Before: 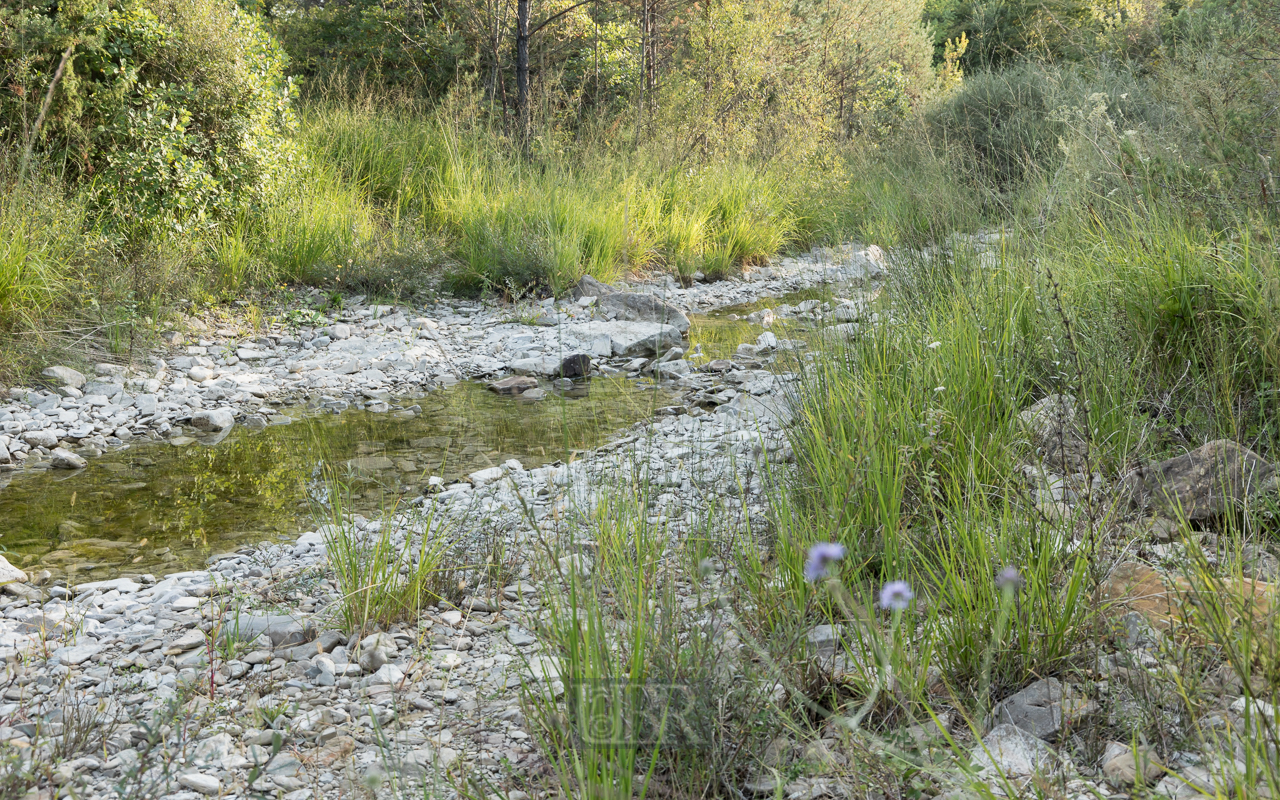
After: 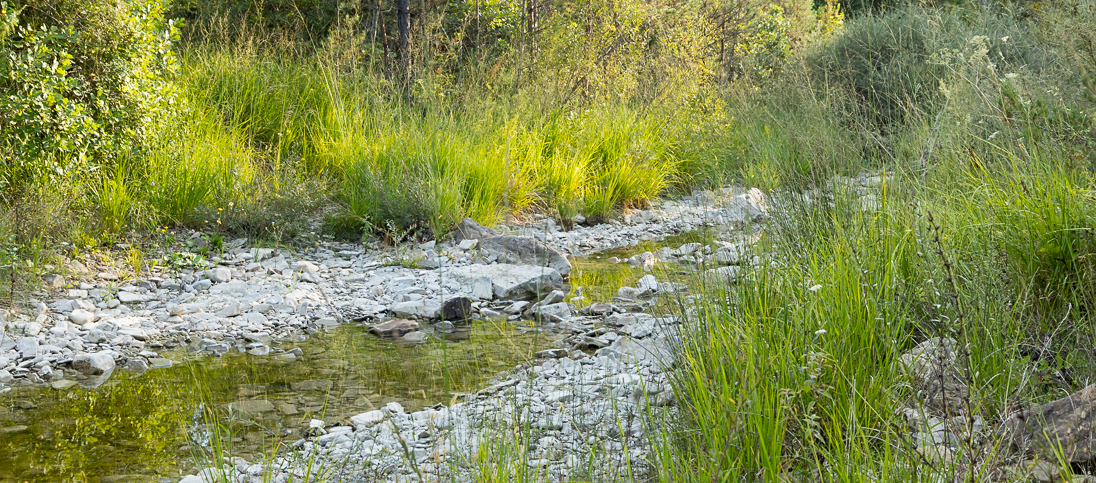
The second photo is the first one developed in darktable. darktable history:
crop and rotate: left 9.345%, top 7.22%, right 4.982%, bottom 32.331%
color balance rgb: perceptual saturation grading › global saturation 30%, global vibrance 10%
sharpen: amount 0.2
